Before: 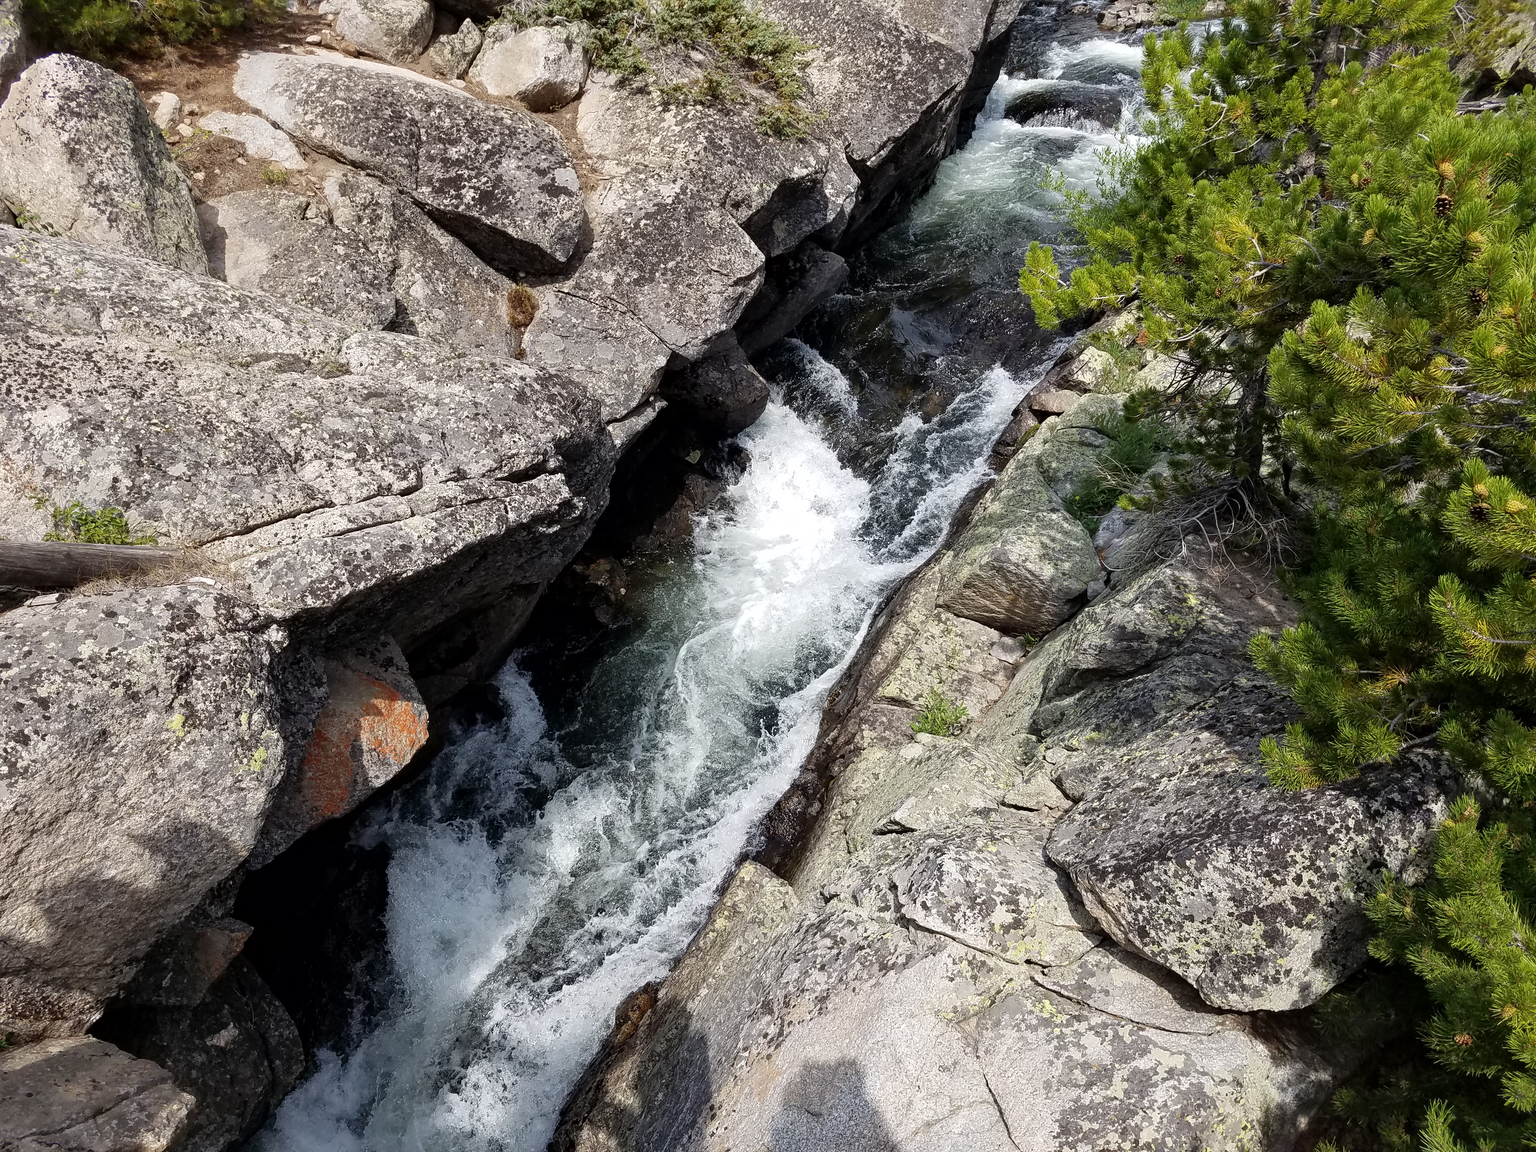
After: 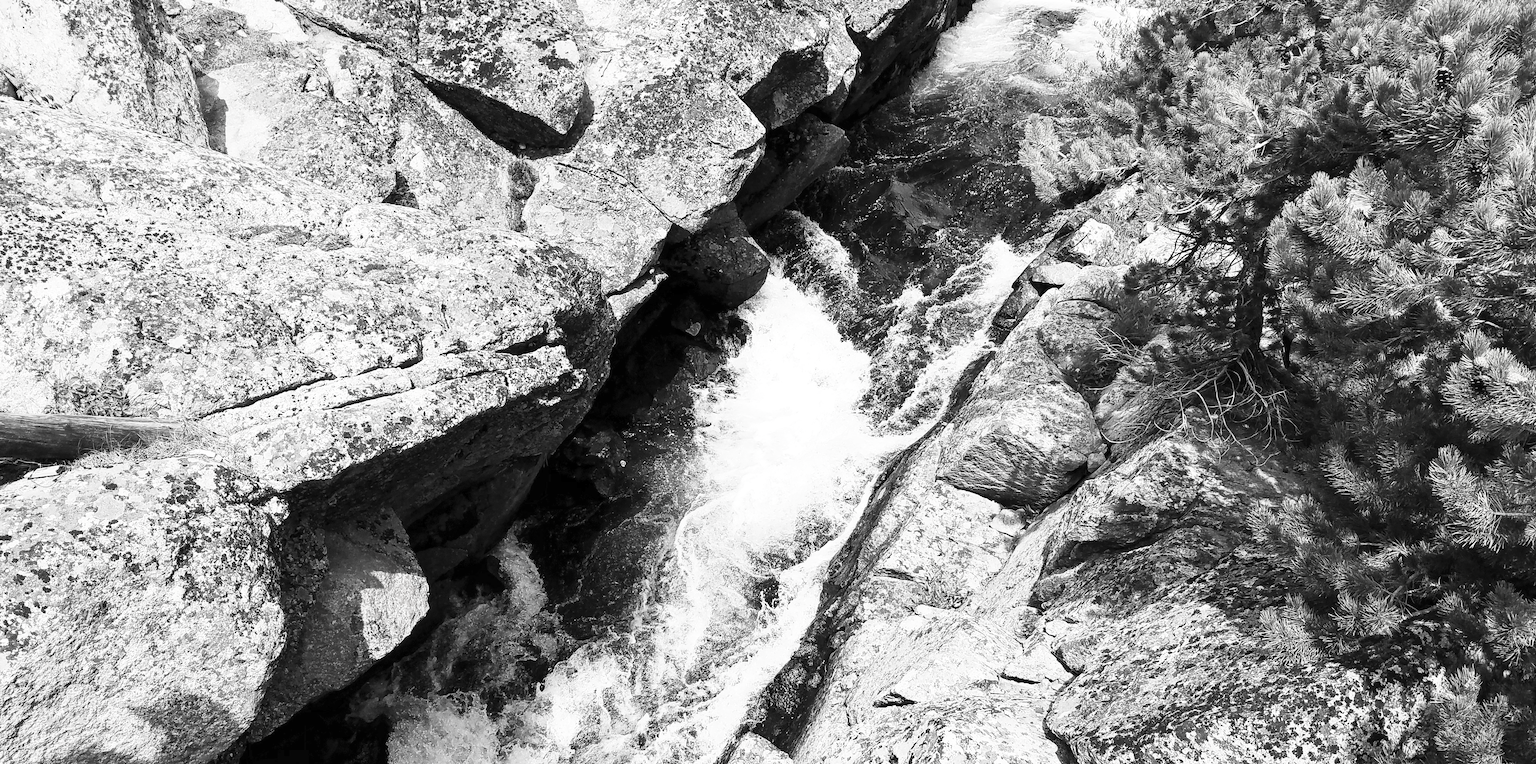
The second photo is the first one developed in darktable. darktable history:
crop: top 11.14%, bottom 22.323%
contrast brightness saturation: contrast 0.518, brightness 0.469, saturation -0.987
